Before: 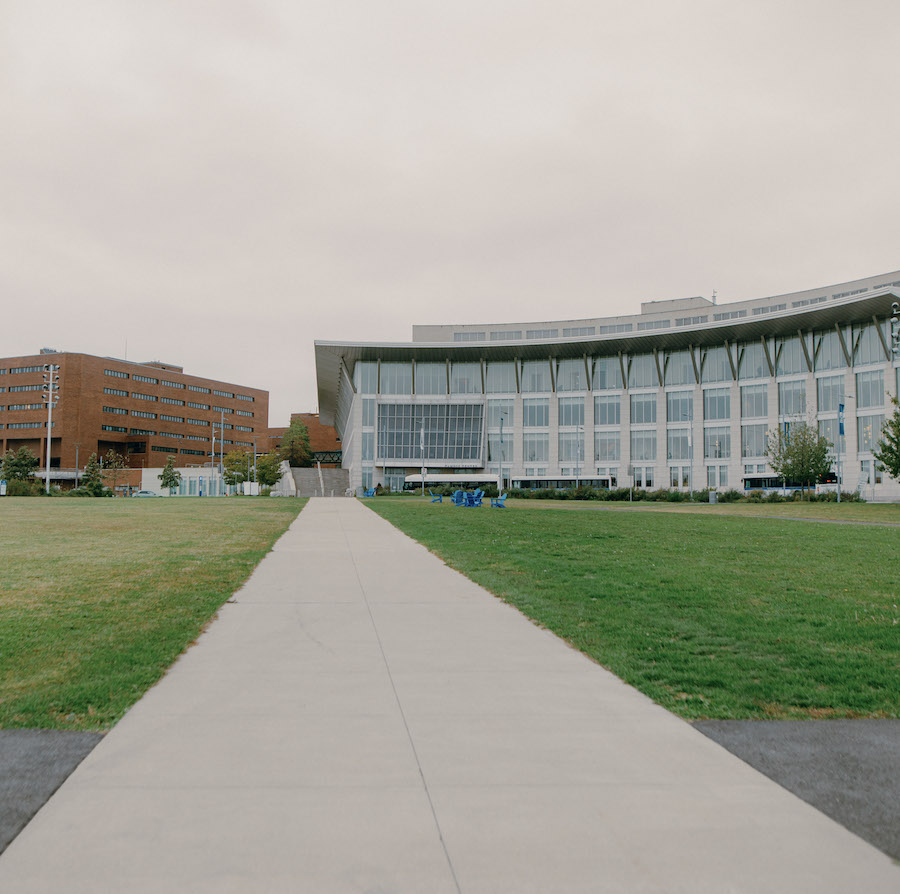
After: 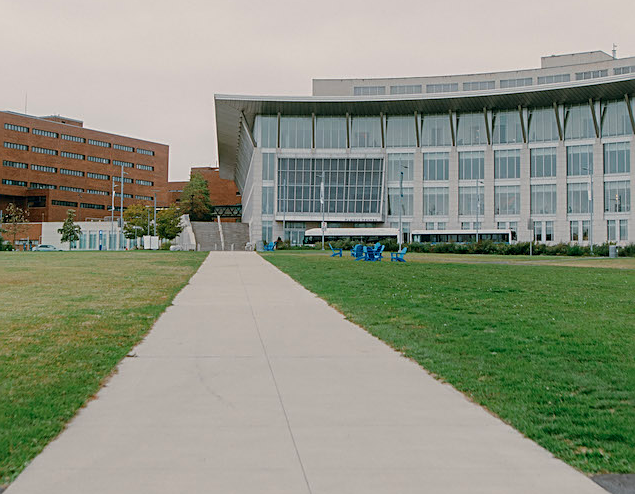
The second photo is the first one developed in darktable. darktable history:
crop: left 11.123%, top 27.61%, right 18.3%, bottom 17.034%
sharpen: on, module defaults
